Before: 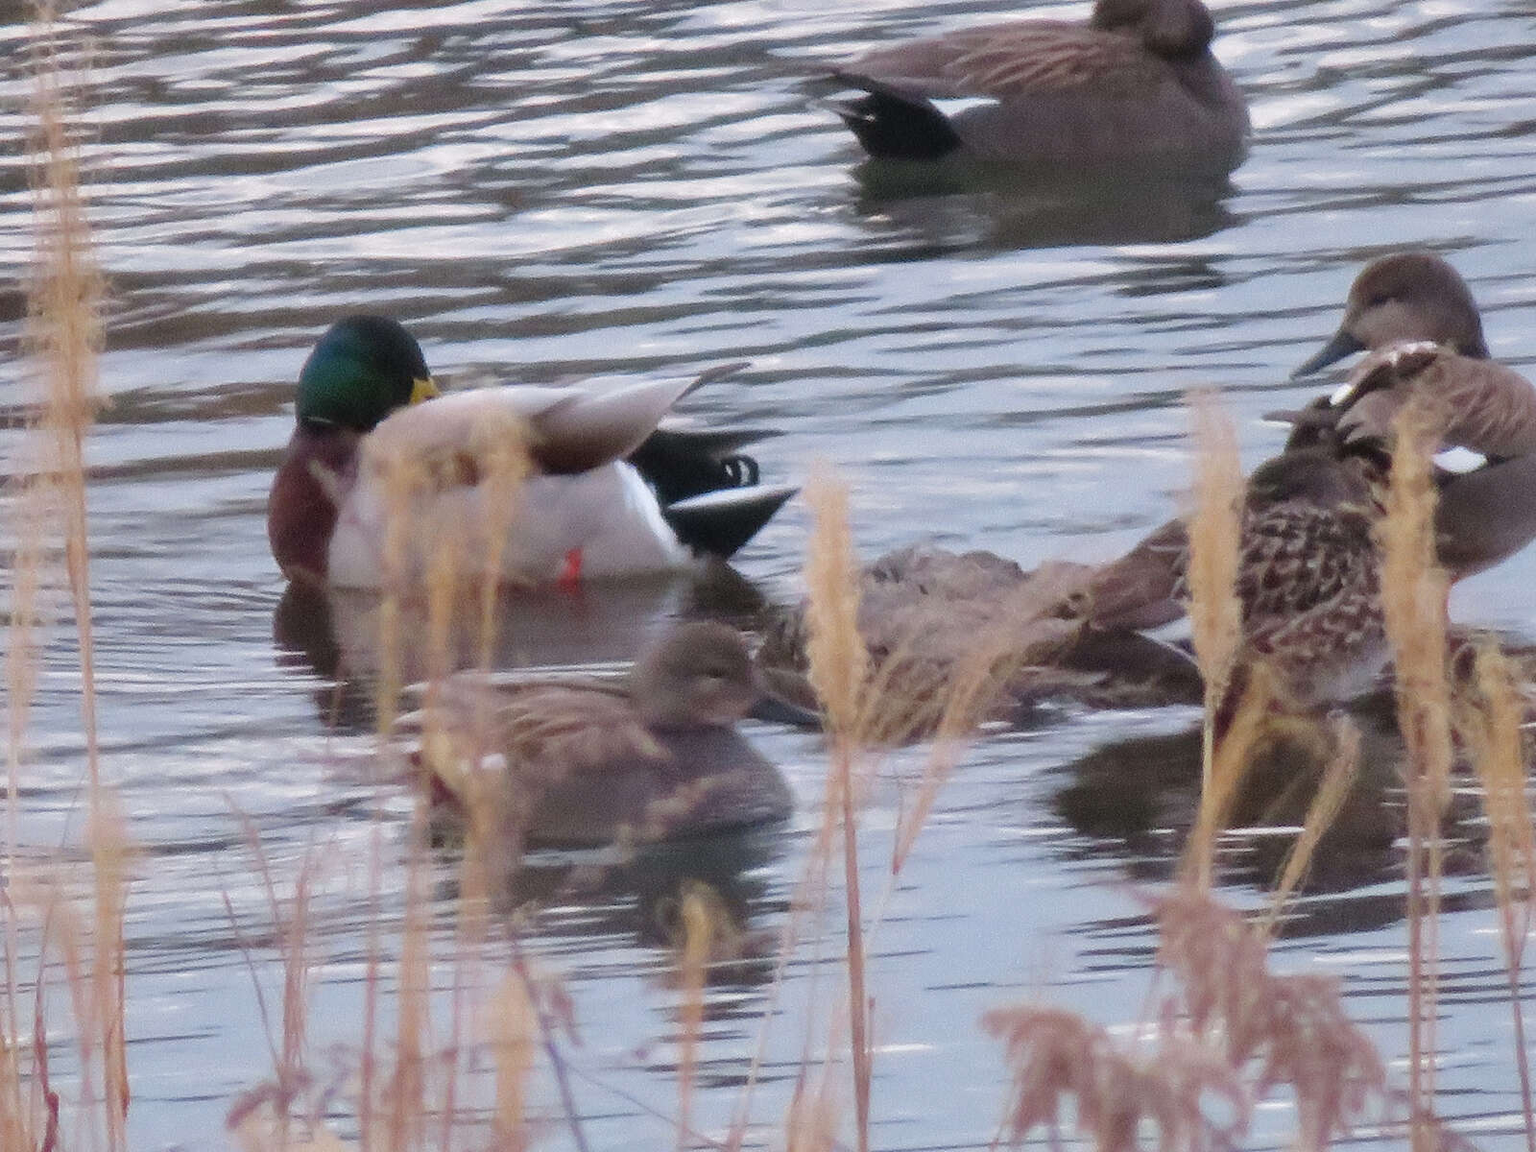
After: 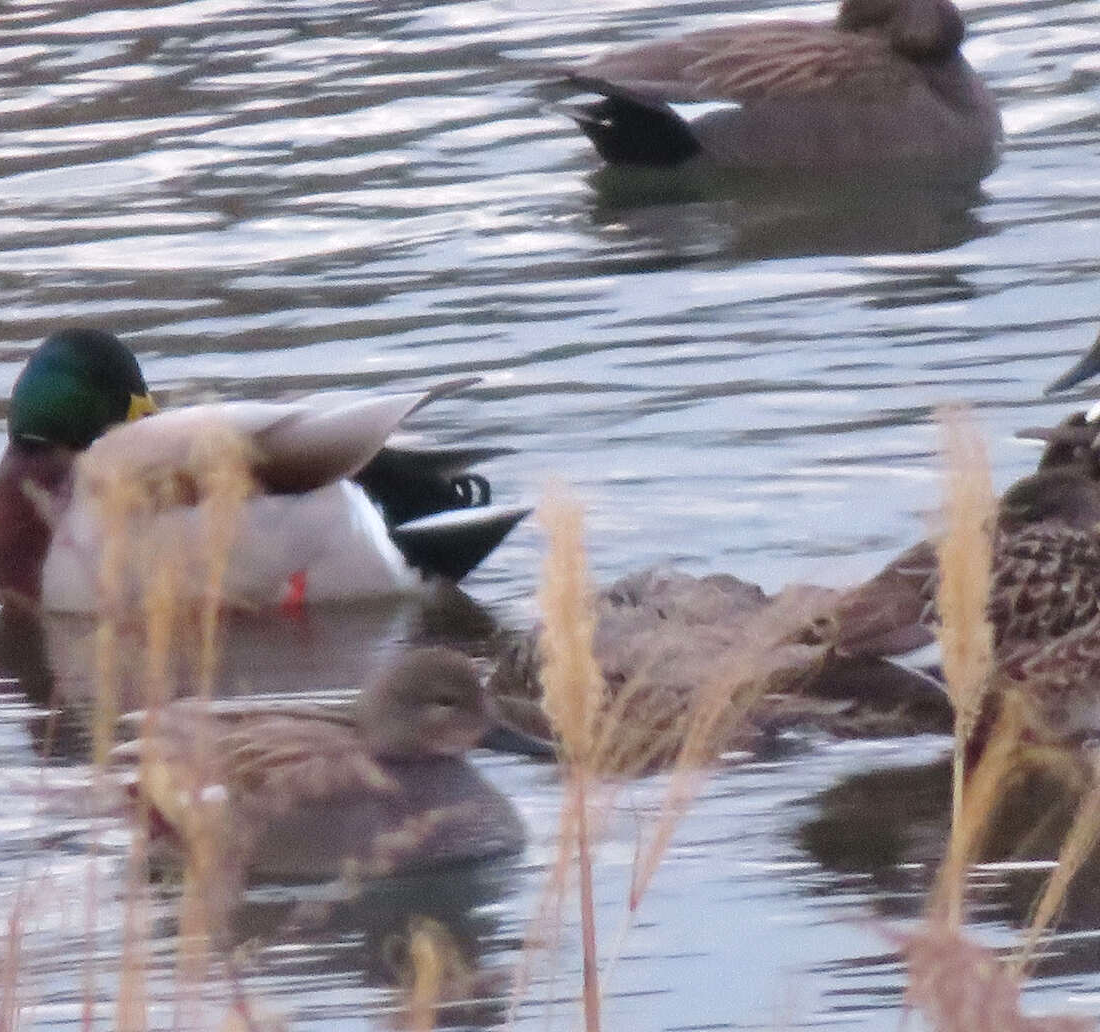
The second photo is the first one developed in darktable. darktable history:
crop: left 18.773%, right 12.426%, bottom 13.973%
exposure: exposure 0.201 EV, compensate highlight preservation false
